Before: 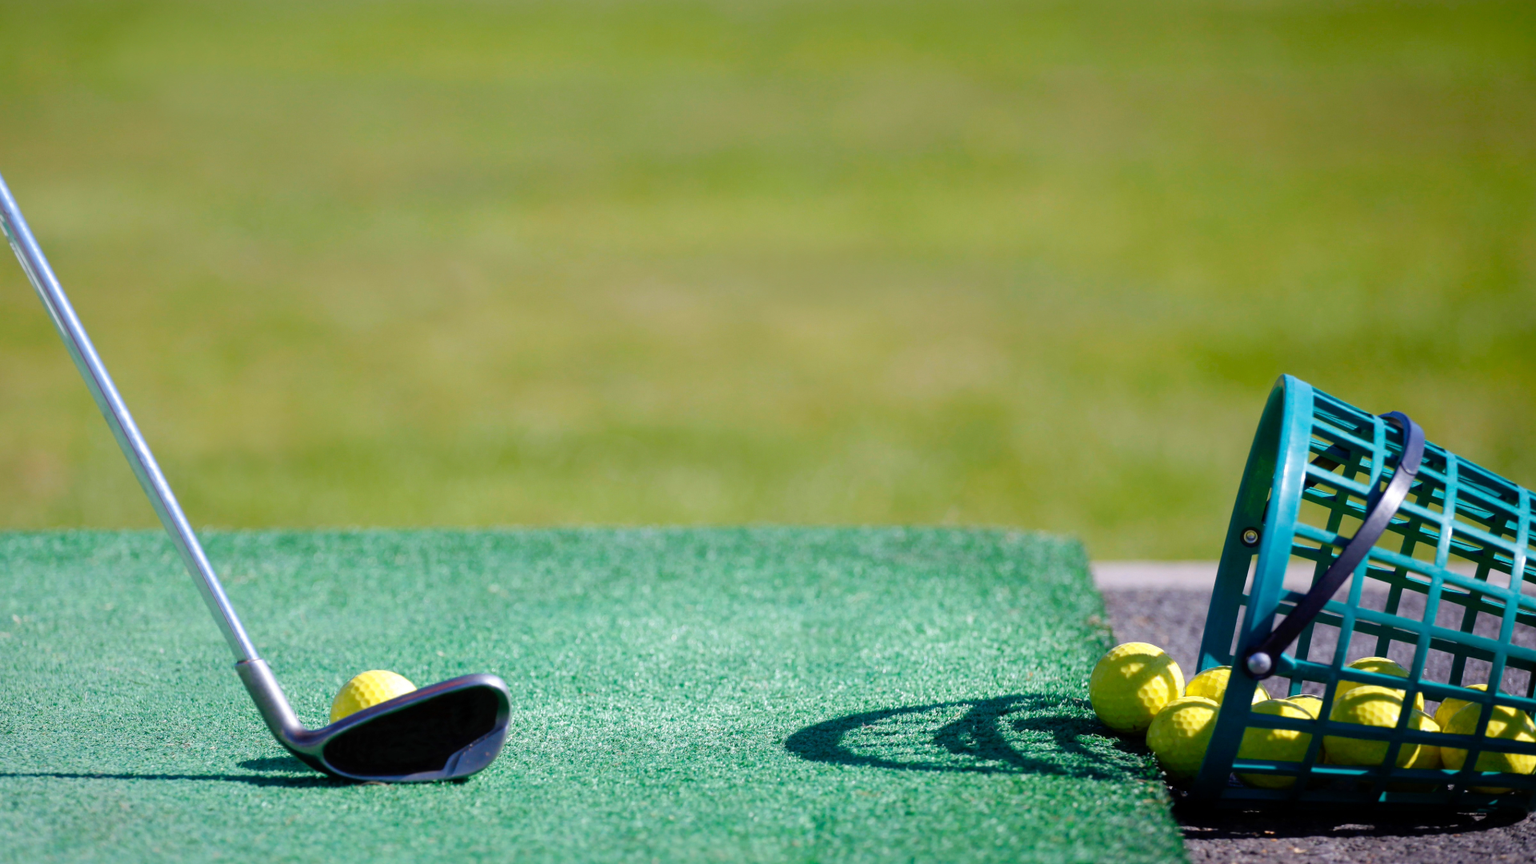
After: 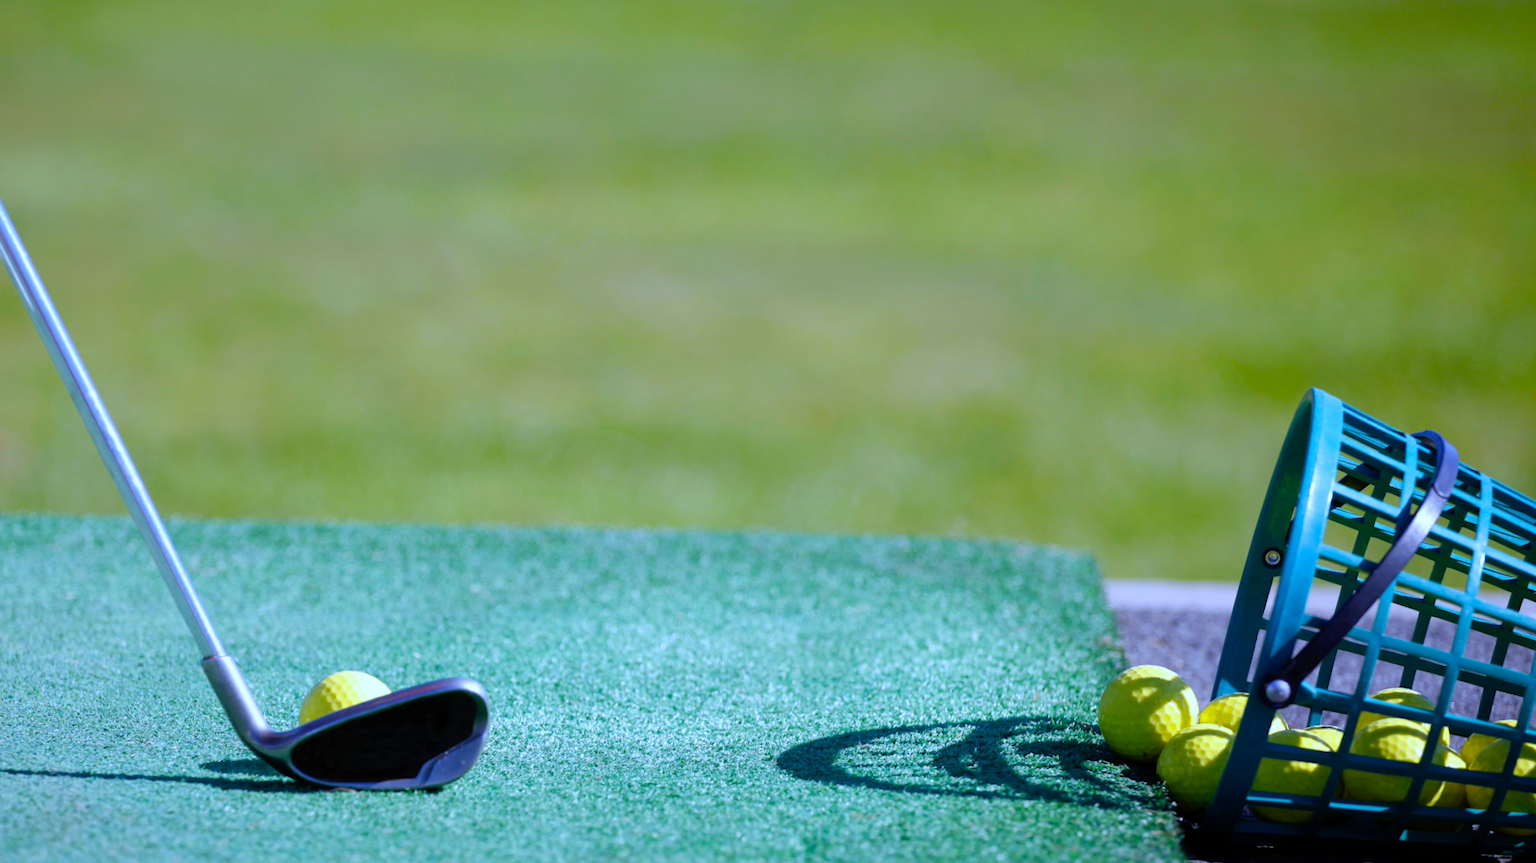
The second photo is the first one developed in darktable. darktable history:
white balance: red 0.871, blue 1.249
crop and rotate: angle -1.69°
